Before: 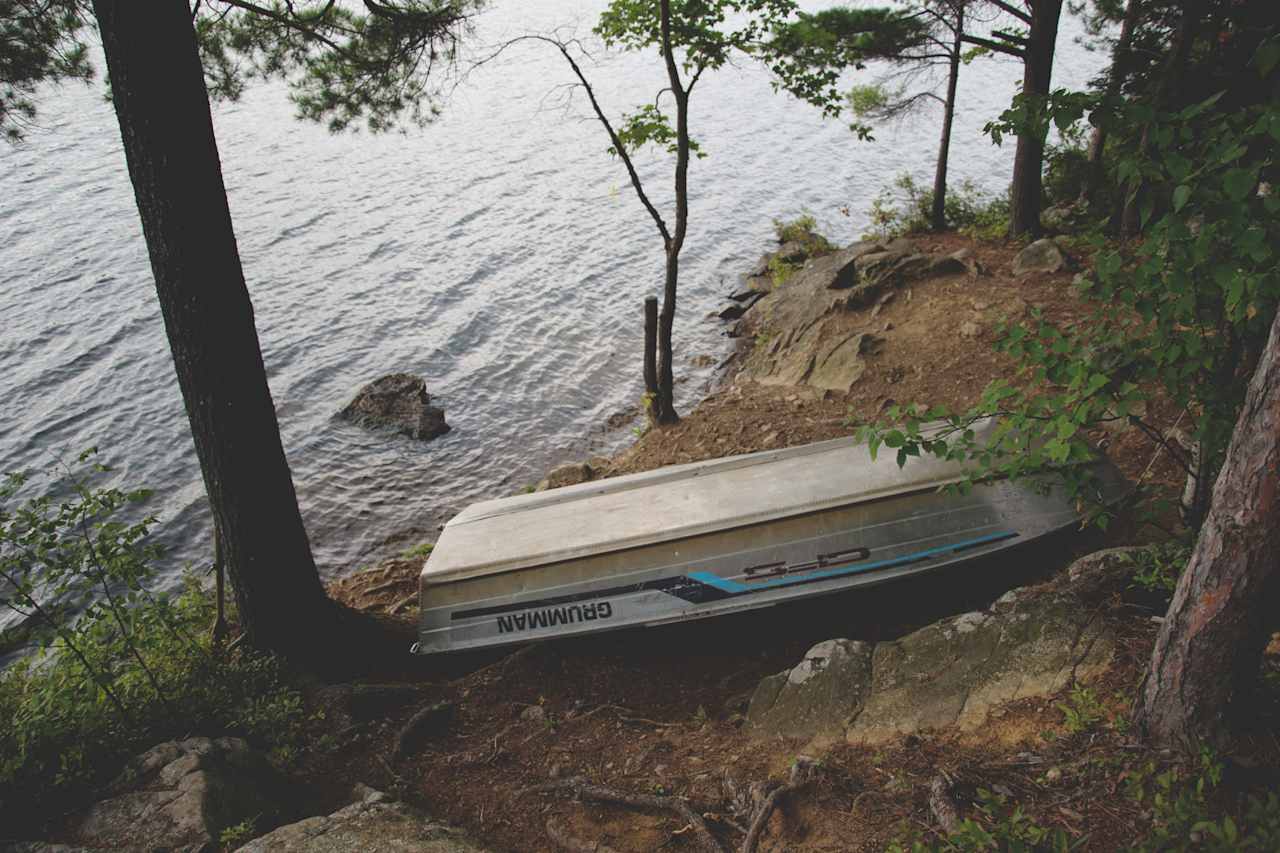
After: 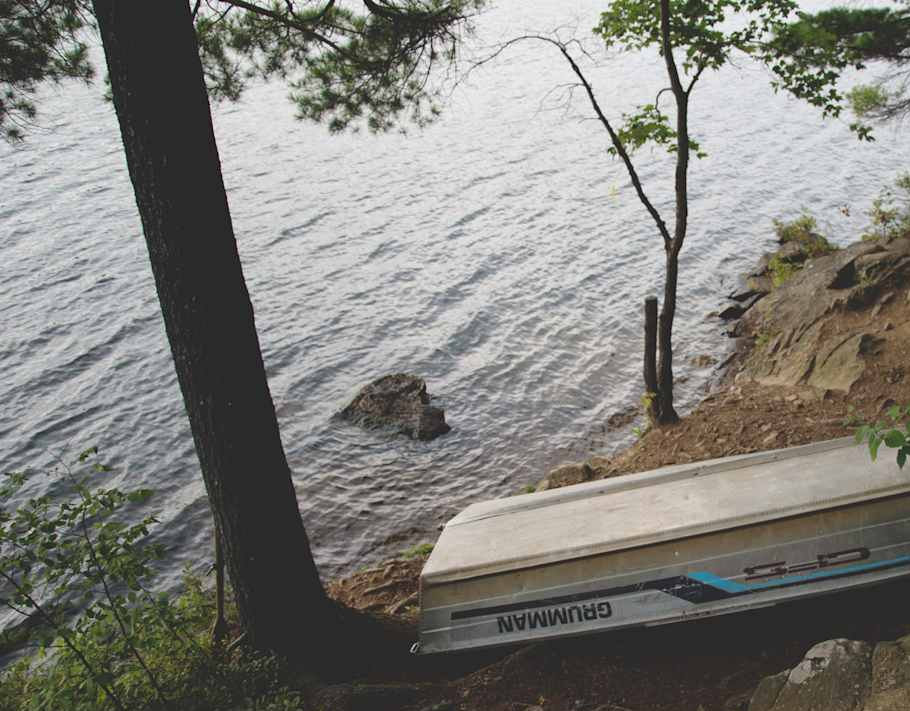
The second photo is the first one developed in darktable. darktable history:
crop: right 28.885%, bottom 16.626%
exposure: exposure 0 EV, compensate highlight preservation false
